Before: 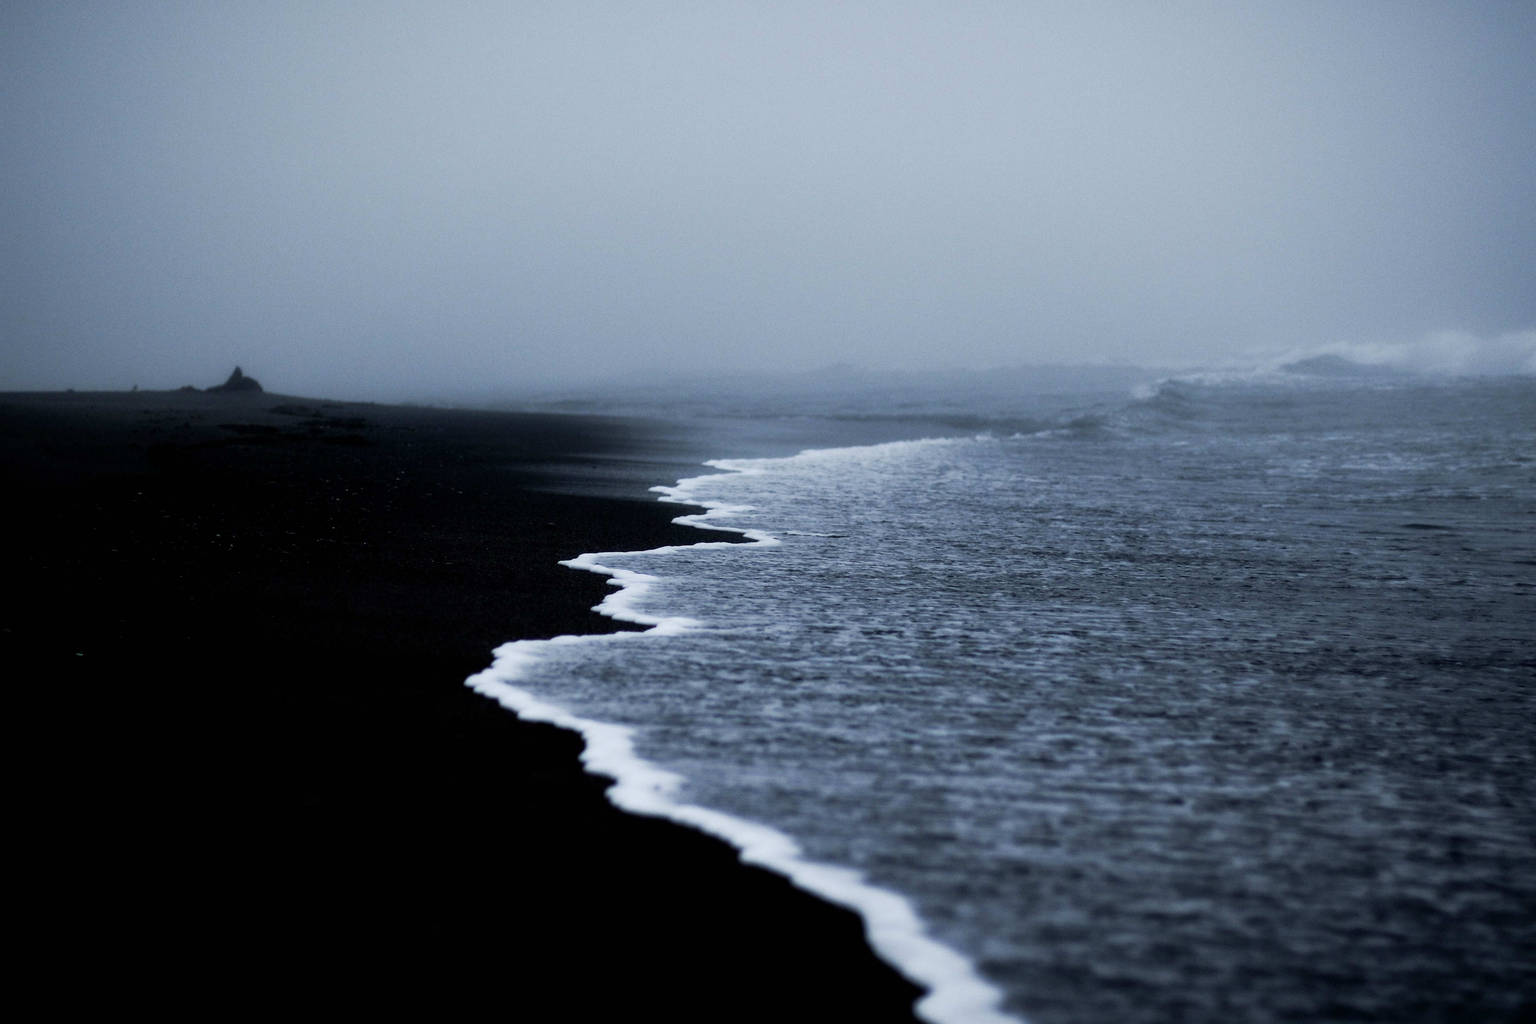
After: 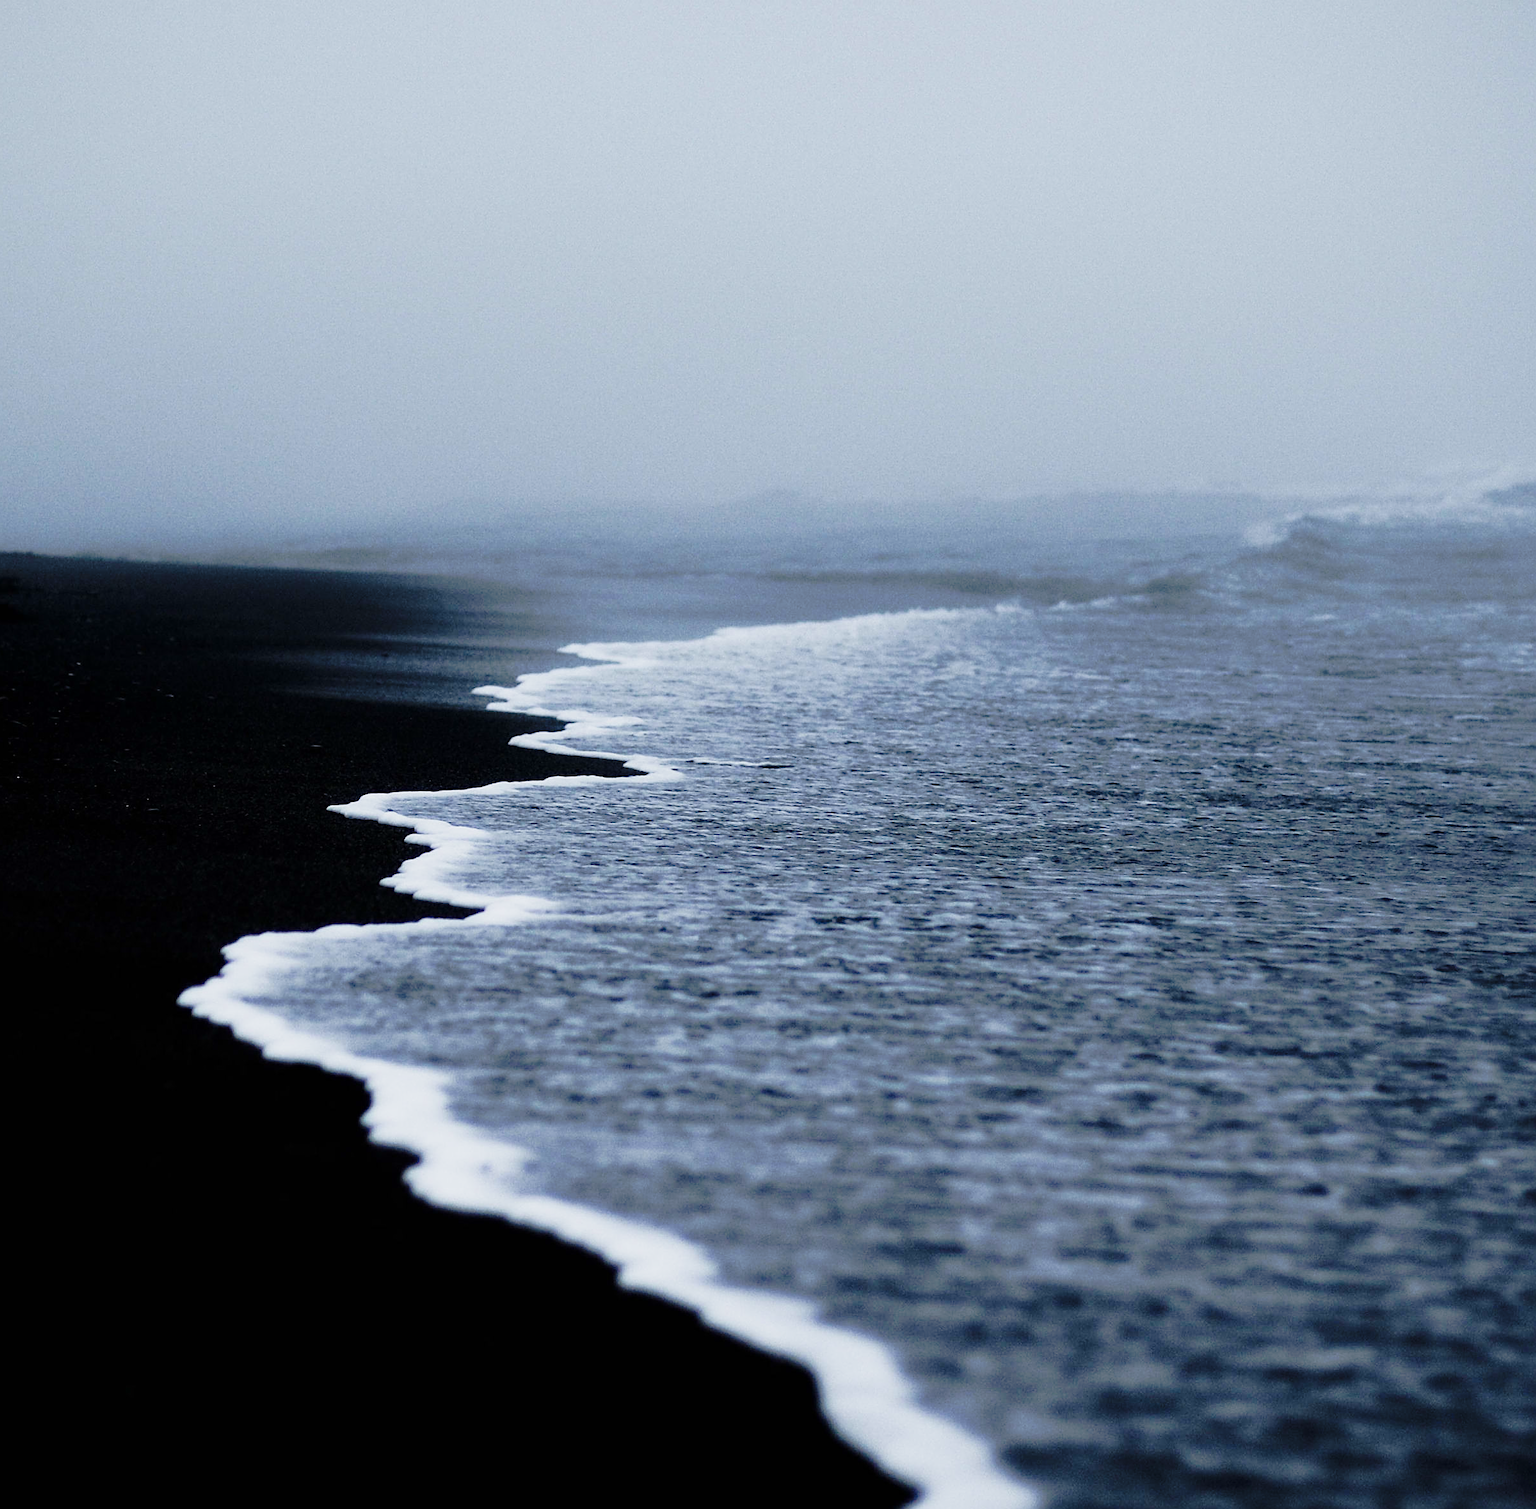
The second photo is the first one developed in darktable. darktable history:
sharpen: amount 0.496
crop and rotate: left 23.042%, top 5.631%, right 14.447%, bottom 2.252%
tone curve: curves: ch0 [(0, 0) (0.168, 0.142) (0.359, 0.44) (0.469, 0.544) (0.634, 0.722) (0.858, 0.903) (1, 0.968)]; ch1 [(0, 0) (0.437, 0.453) (0.472, 0.47) (0.502, 0.502) (0.54, 0.534) (0.57, 0.592) (0.618, 0.66) (0.699, 0.749) (0.859, 0.919) (1, 1)]; ch2 [(0, 0) (0.33, 0.301) (0.421, 0.443) (0.476, 0.498) (0.505, 0.503) (0.547, 0.557) (0.586, 0.634) (0.608, 0.676) (1, 1)], preserve colors none
